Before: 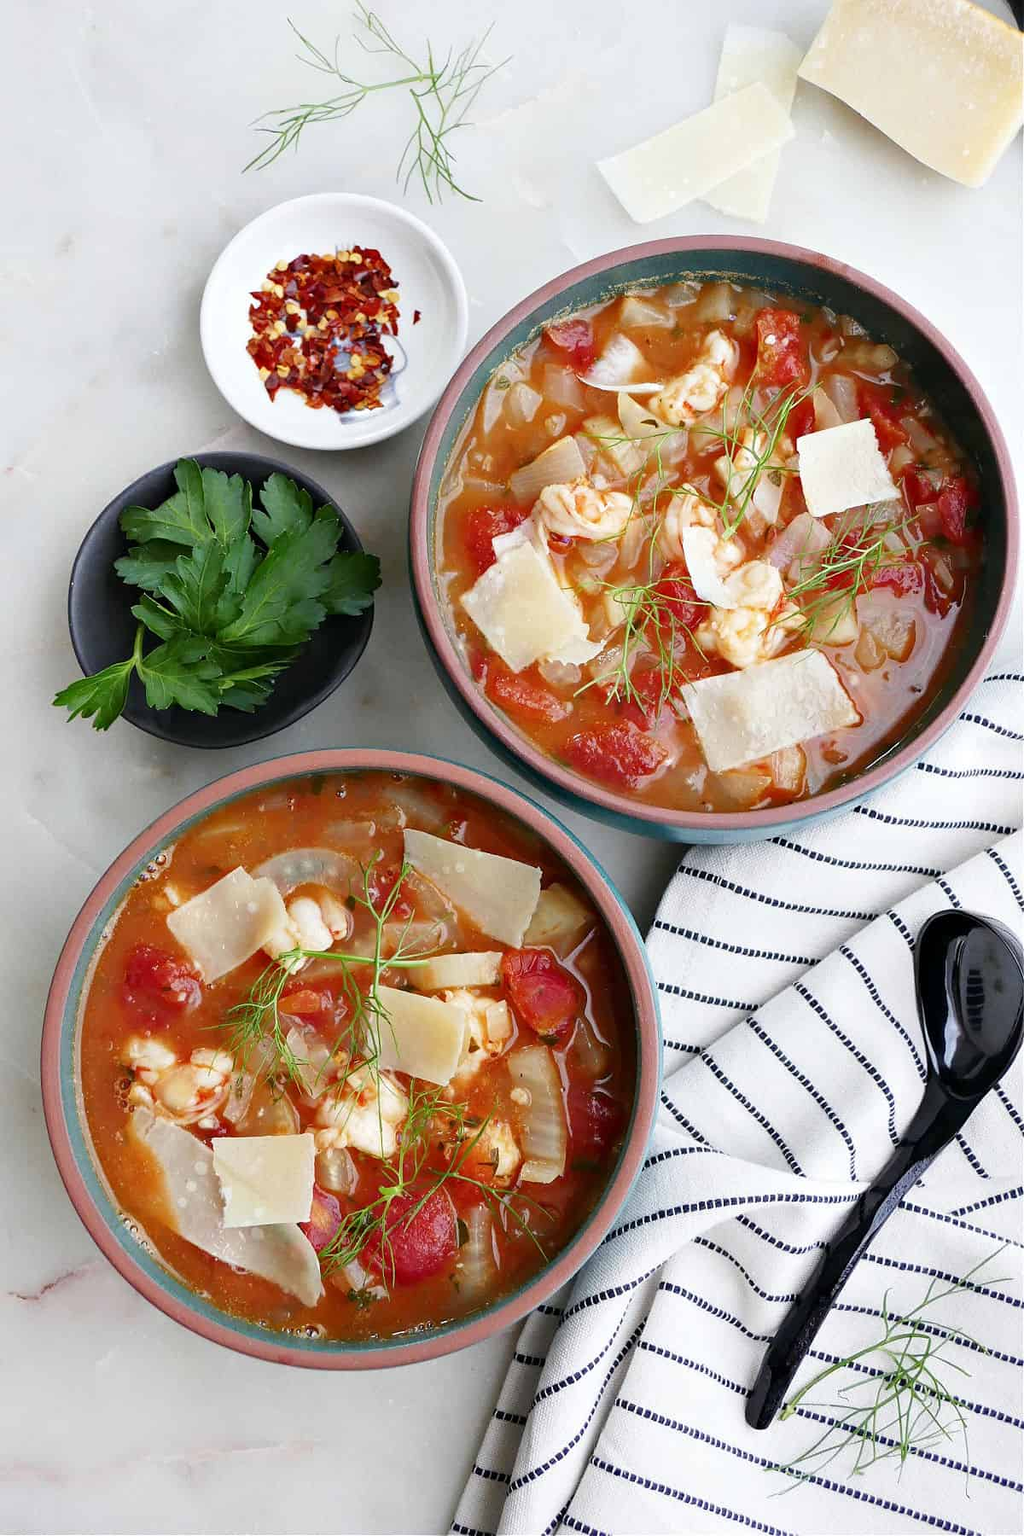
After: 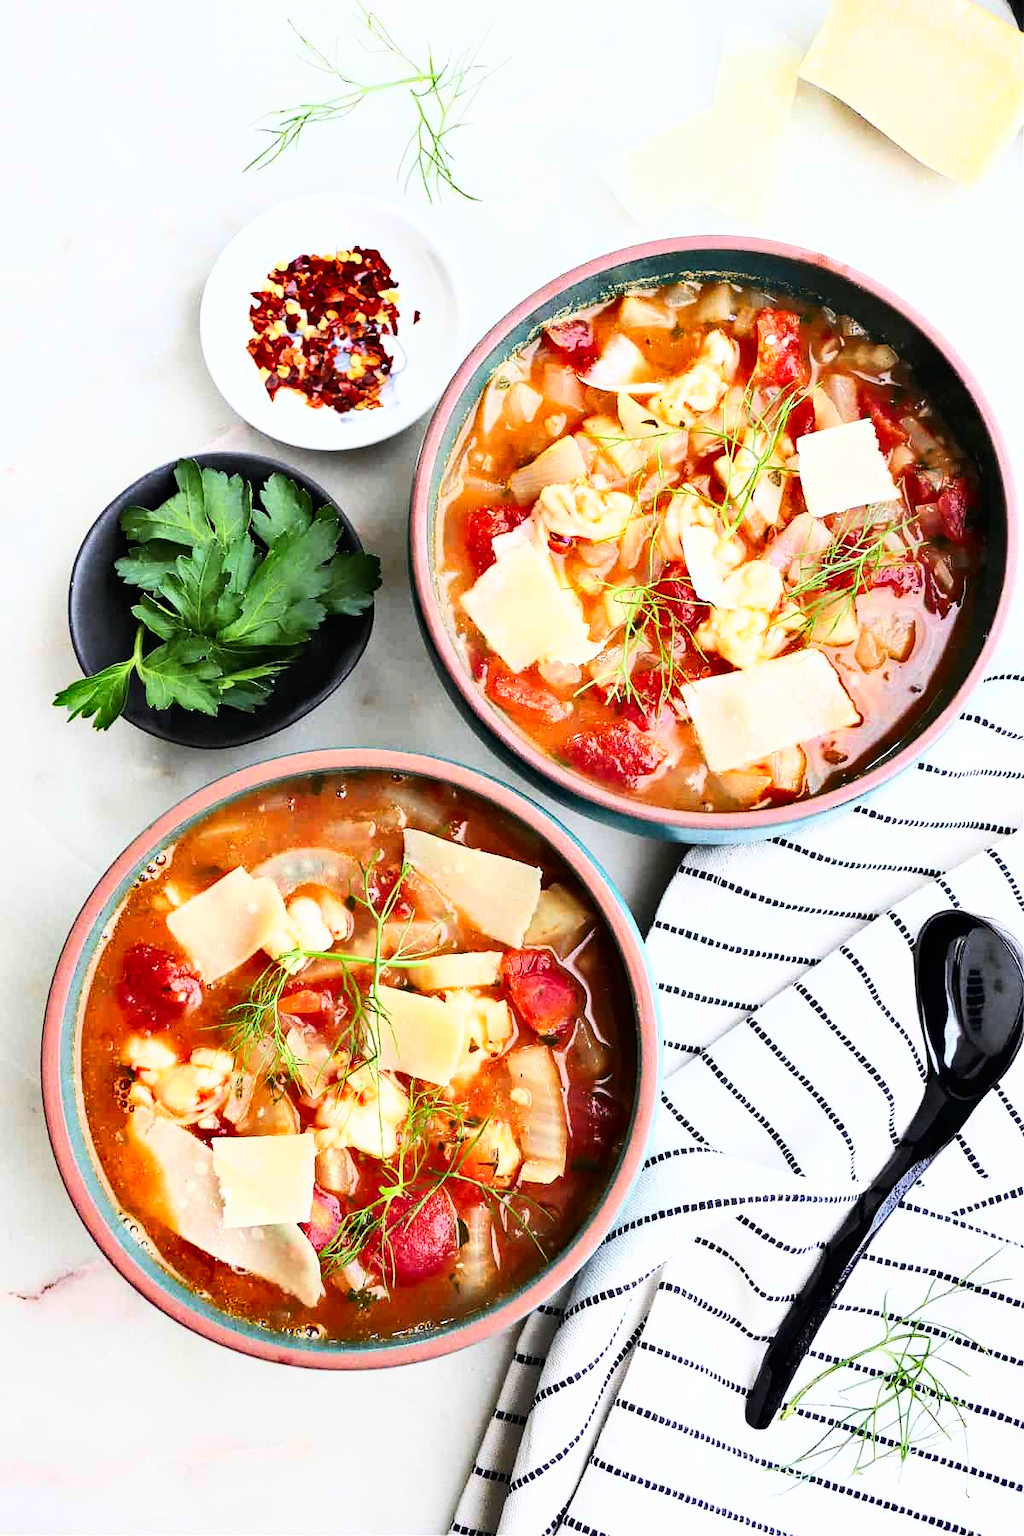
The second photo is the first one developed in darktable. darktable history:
shadows and highlights: soften with gaussian
base curve: curves: ch0 [(0, 0) (0.007, 0.004) (0.027, 0.03) (0.046, 0.07) (0.207, 0.54) (0.442, 0.872) (0.673, 0.972) (1, 1)]
